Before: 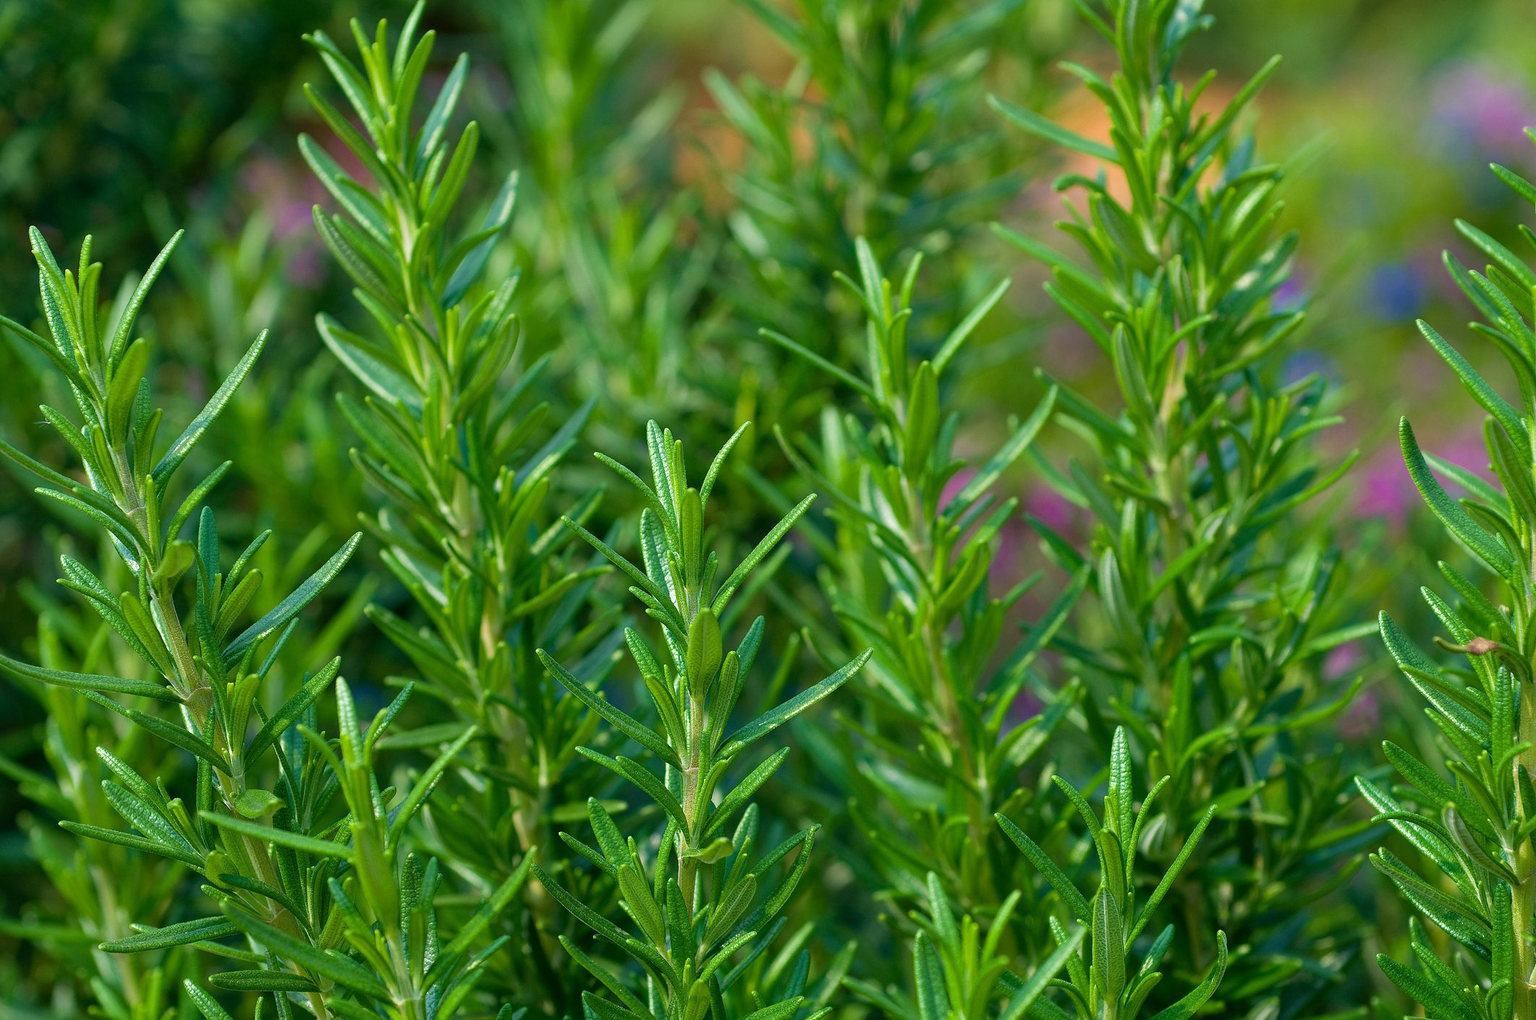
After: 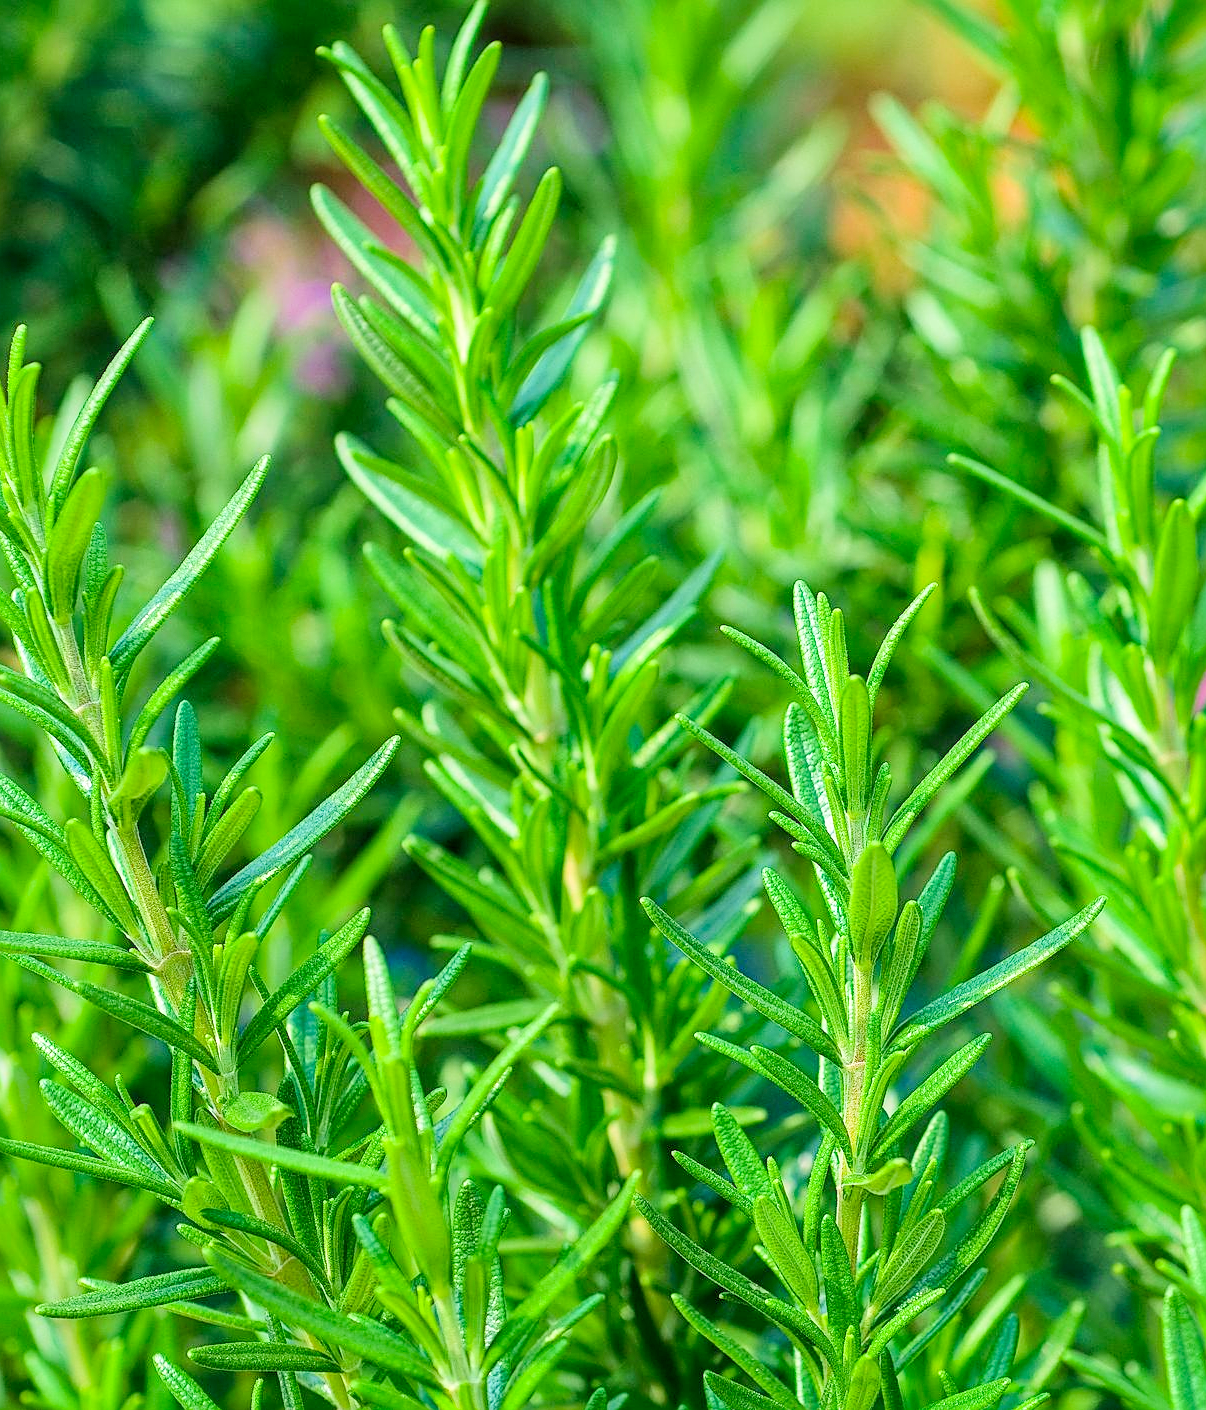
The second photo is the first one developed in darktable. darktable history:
shadows and highlights: shadows color adjustment 97.66%
filmic rgb: black relative exposure -7.65 EV, white relative exposure 4.56 EV, threshold 5.97 EV, hardness 3.61, contrast 0.988, iterations of high-quality reconstruction 0, enable highlight reconstruction true
crop: left 4.766%, right 38.436%
contrast brightness saturation: contrast 0.198, brightness 0.164, saturation 0.22
exposure: black level correction 0, exposure 1.103 EV, compensate highlight preservation false
sharpen: on, module defaults
local contrast: on, module defaults
